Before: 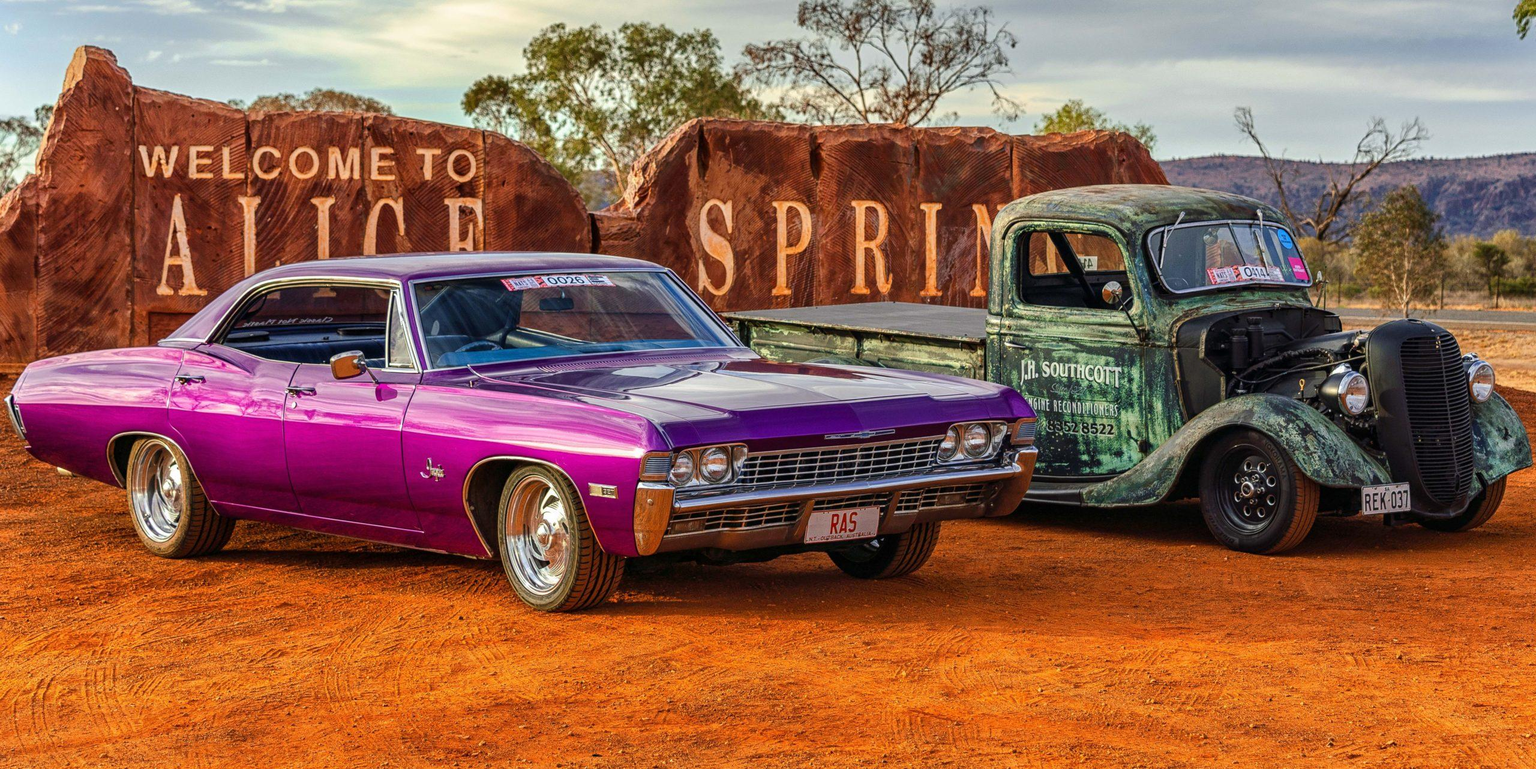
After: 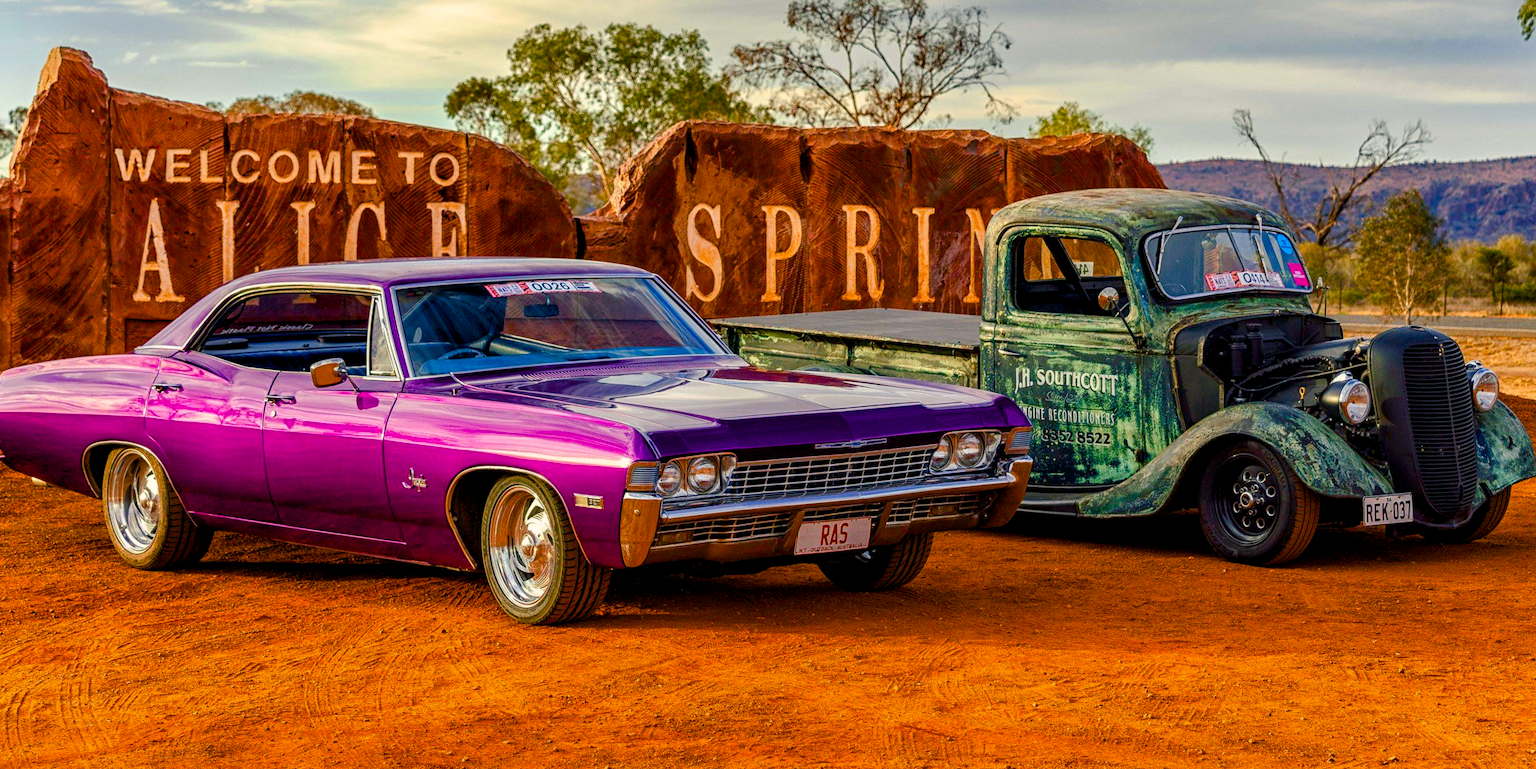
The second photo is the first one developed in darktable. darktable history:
color balance rgb: shadows lift › chroma 3%, shadows lift › hue 240.84°, highlights gain › chroma 3%, highlights gain › hue 73.2°, global offset › luminance -0.5%, perceptual saturation grading › global saturation 20%, perceptual saturation grading › highlights -25%, perceptual saturation grading › shadows 50%, global vibrance 25.26%
crop: left 1.743%, right 0.268%, bottom 2.011%
